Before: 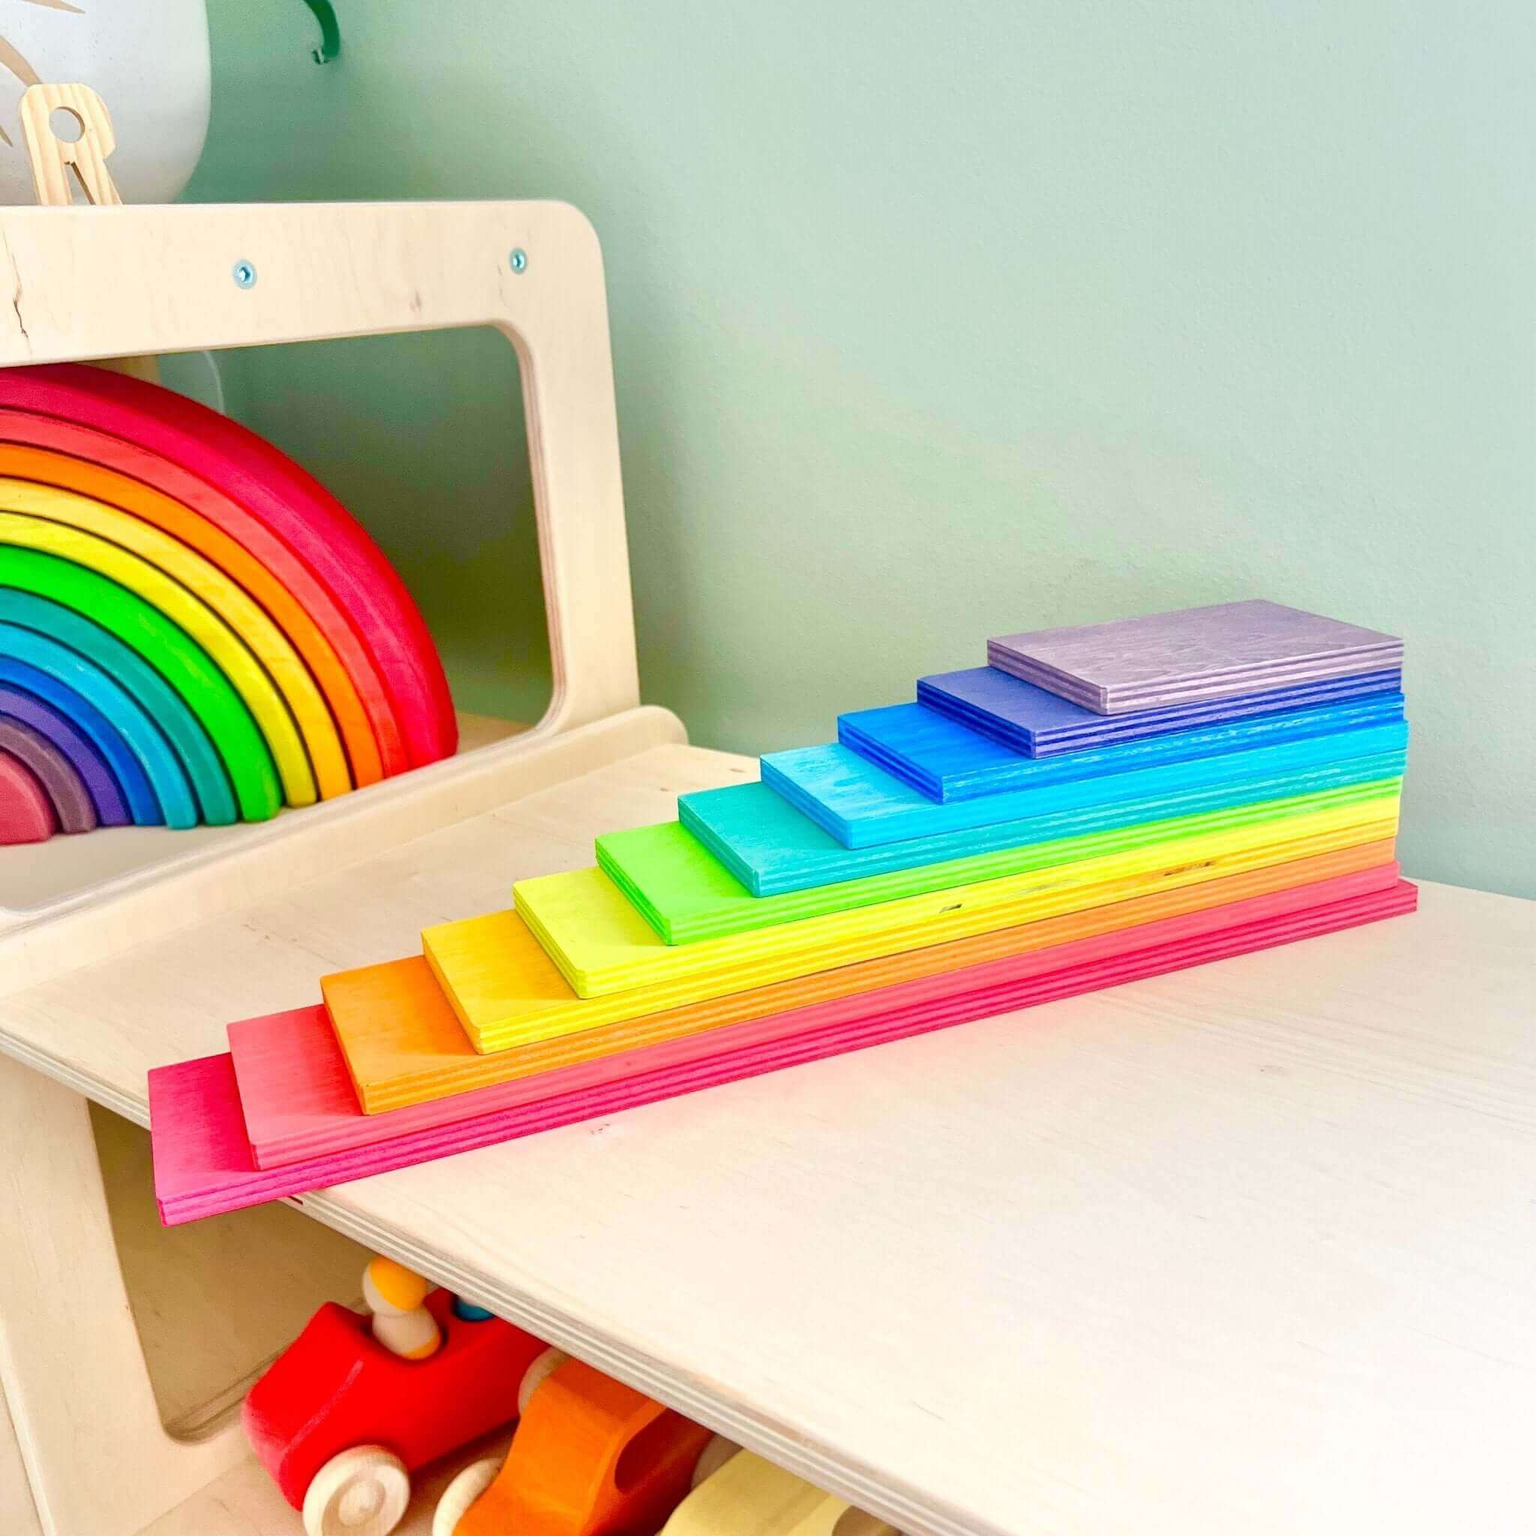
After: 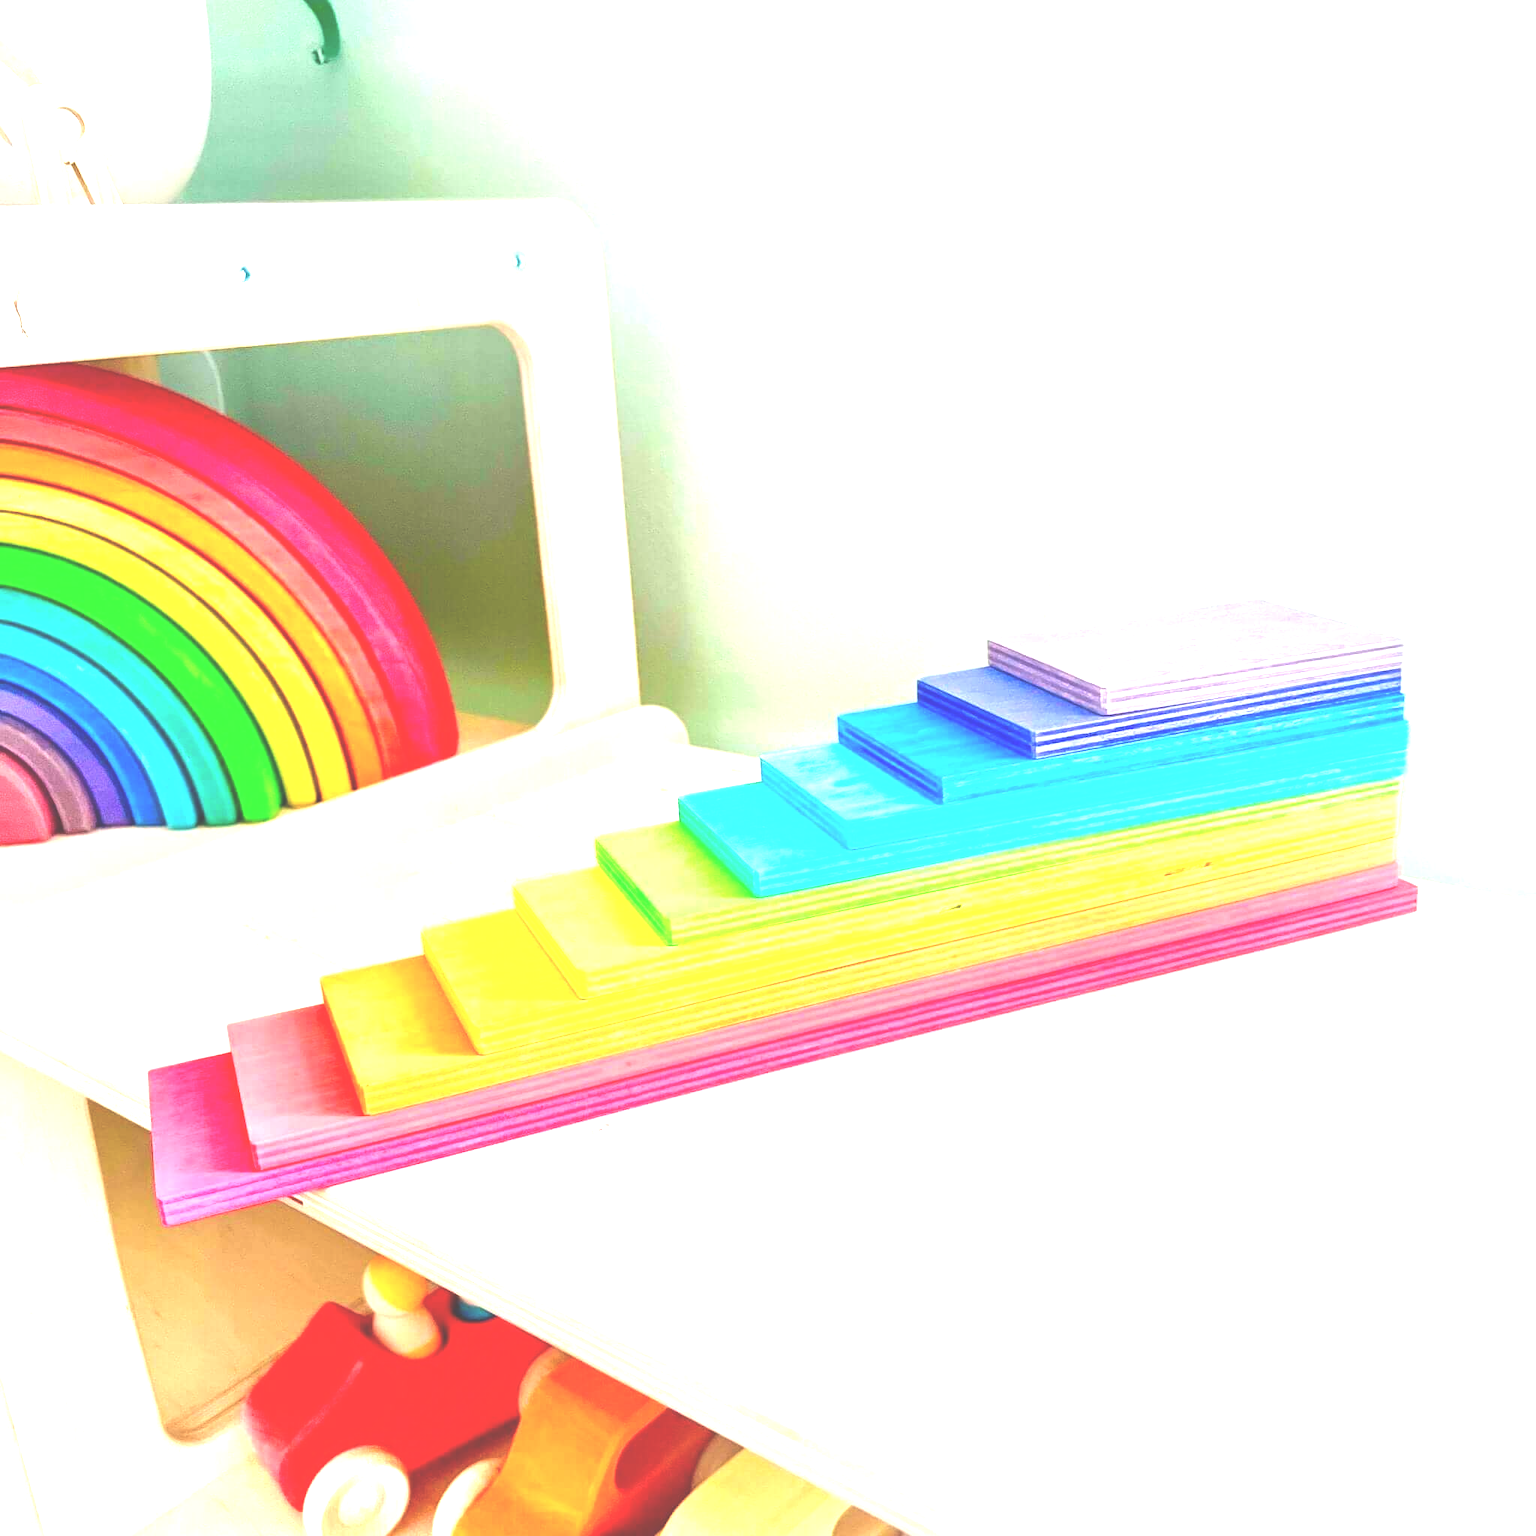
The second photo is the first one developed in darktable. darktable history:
exposure: black level correction -0.023, exposure 1.393 EV, compensate highlight preservation false
